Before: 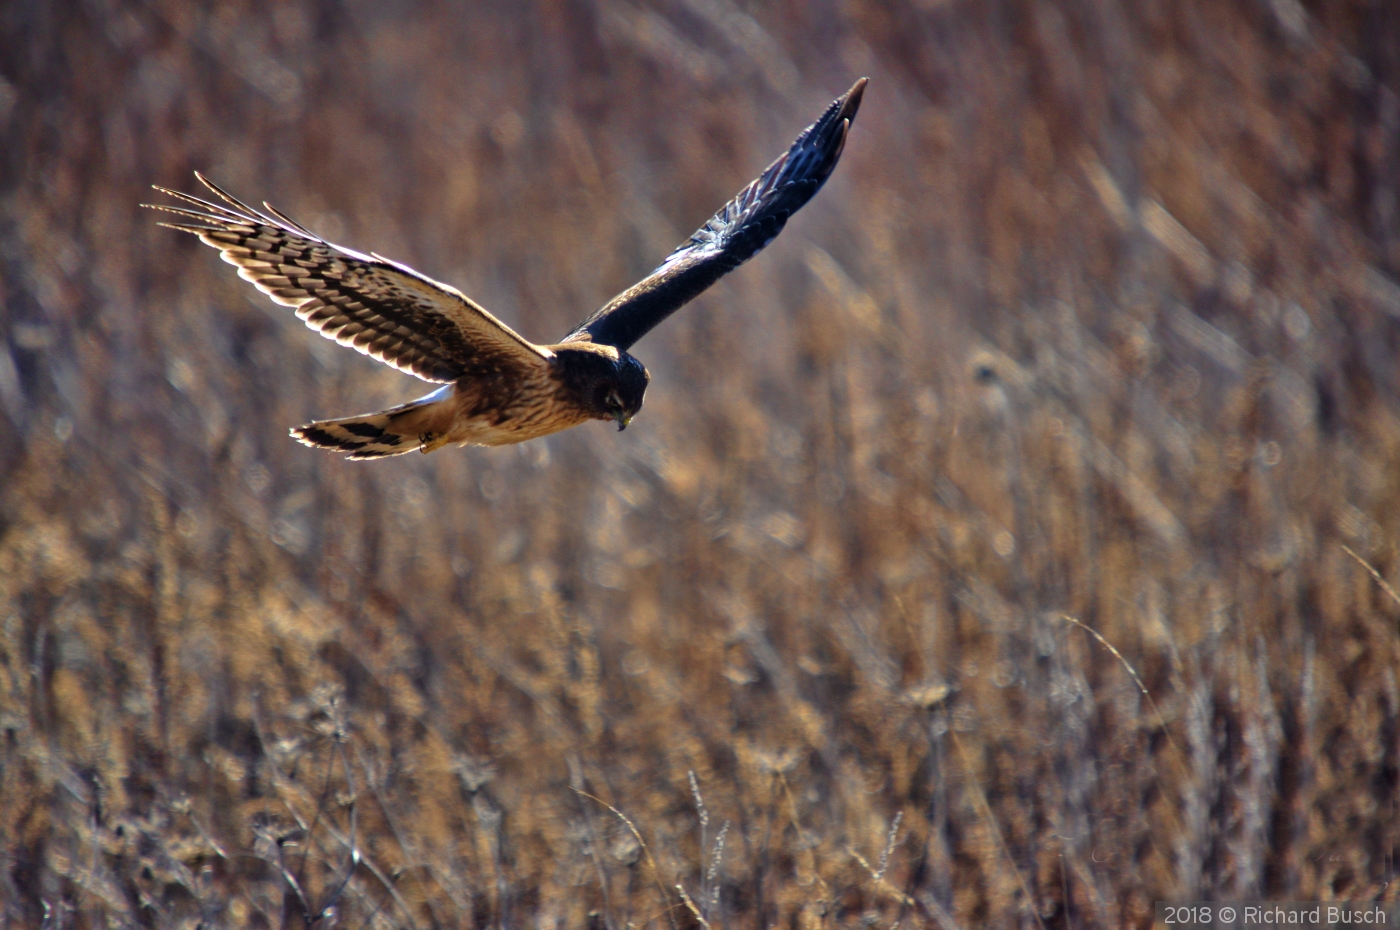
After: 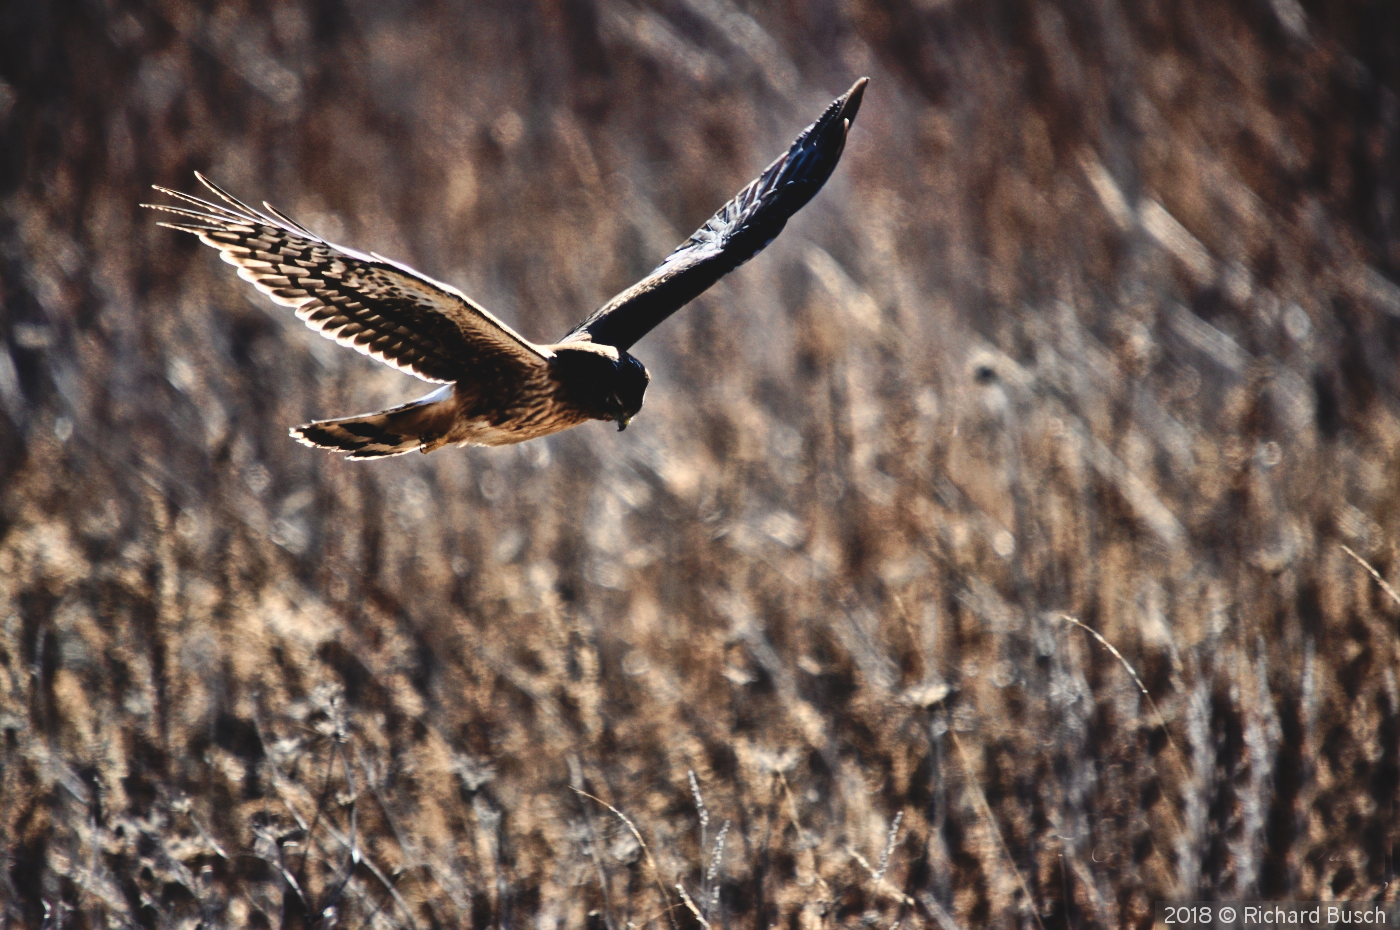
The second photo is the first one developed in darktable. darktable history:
haze removal: strength -0.091, compatibility mode true, adaptive false
contrast brightness saturation: contrast 0.25, saturation -0.316
tone curve: curves: ch0 [(0, 0) (0.003, 0.077) (0.011, 0.078) (0.025, 0.078) (0.044, 0.08) (0.069, 0.088) (0.1, 0.102) (0.136, 0.12) (0.177, 0.148) (0.224, 0.191) (0.277, 0.261) (0.335, 0.335) (0.399, 0.419) (0.468, 0.522) (0.543, 0.611) (0.623, 0.702) (0.709, 0.779) (0.801, 0.855) (0.898, 0.918) (1, 1)], preserve colors none
color zones: curves: ch0 [(0.018, 0.548) (0.197, 0.654) (0.425, 0.447) (0.605, 0.658) (0.732, 0.579)]; ch1 [(0.105, 0.531) (0.224, 0.531) (0.386, 0.39) (0.618, 0.456) (0.732, 0.456) (0.956, 0.421)]; ch2 [(0.039, 0.583) (0.215, 0.465) (0.399, 0.544) (0.465, 0.548) (0.614, 0.447) (0.724, 0.43) (0.882, 0.623) (0.956, 0.632)]
